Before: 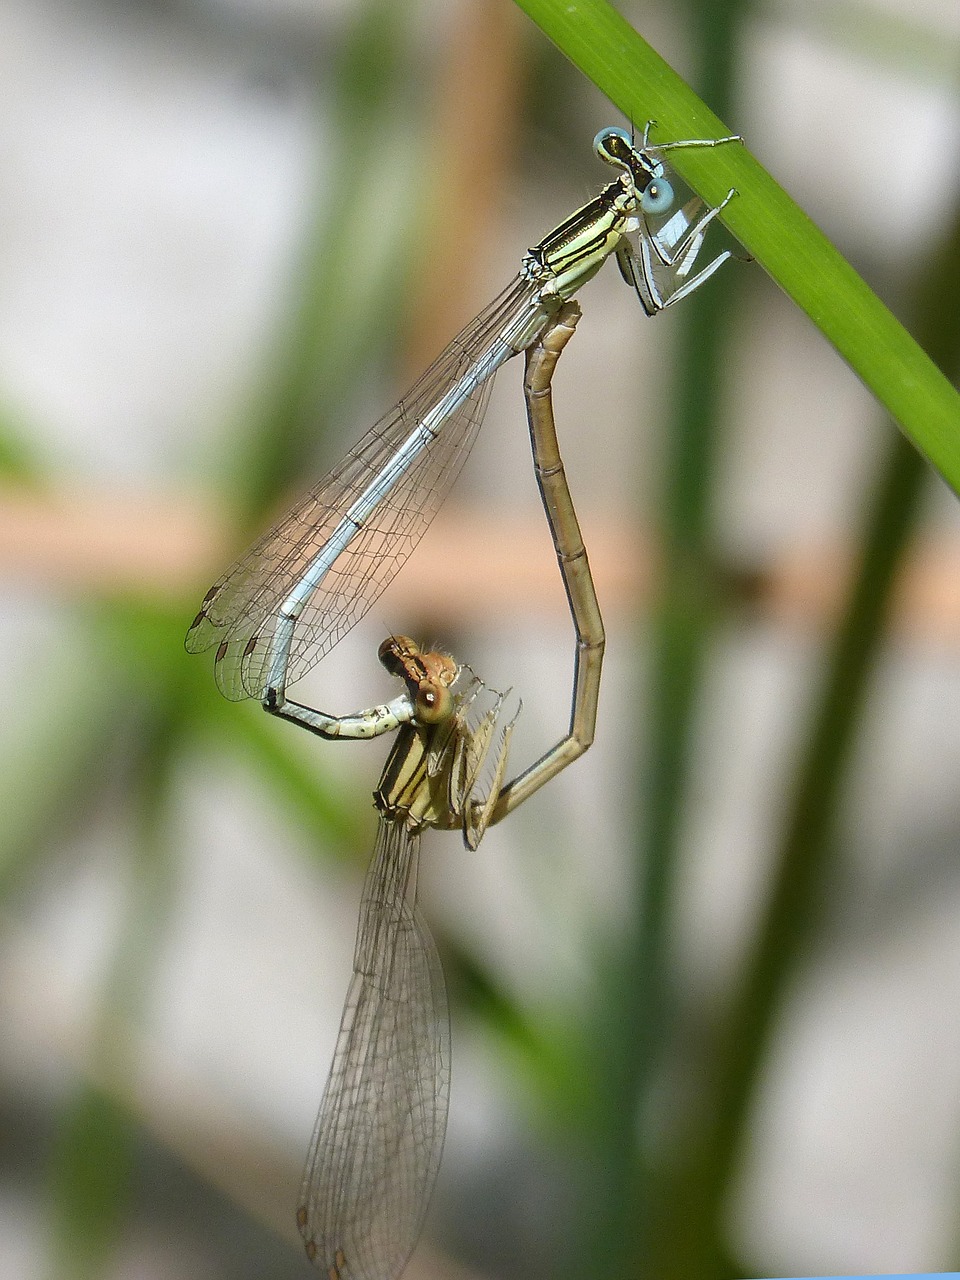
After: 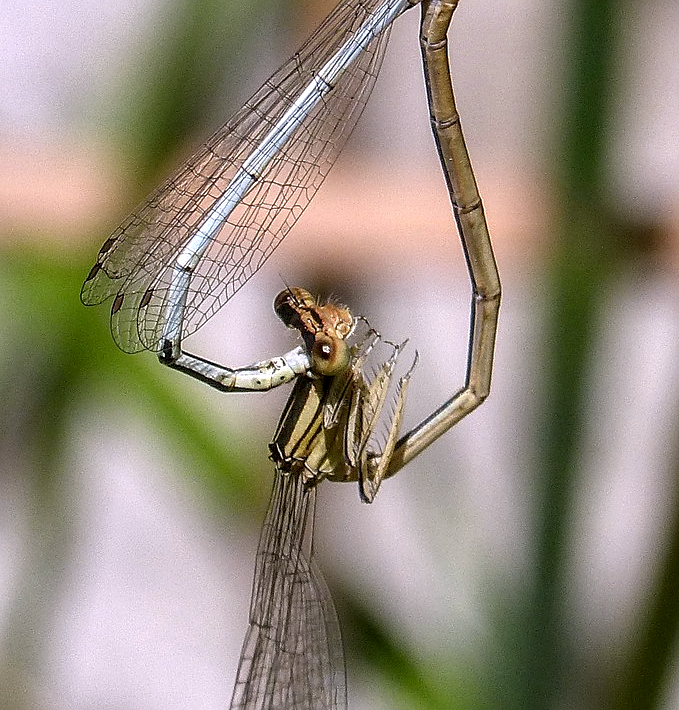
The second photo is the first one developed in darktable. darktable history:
color calibration: output R [1.063, -0.012, -0.003, 0], output B [-0.079, 0.047, 1, 0], x 0.371, y 0.377, temperature 4292.61 K
local contrast: detail 150%
crop: left 10.935%, top 27.194%, right 18.308%, bottom 17.299%
sharpen: on, module defaults
shadows and highlights: soften with gaussian
